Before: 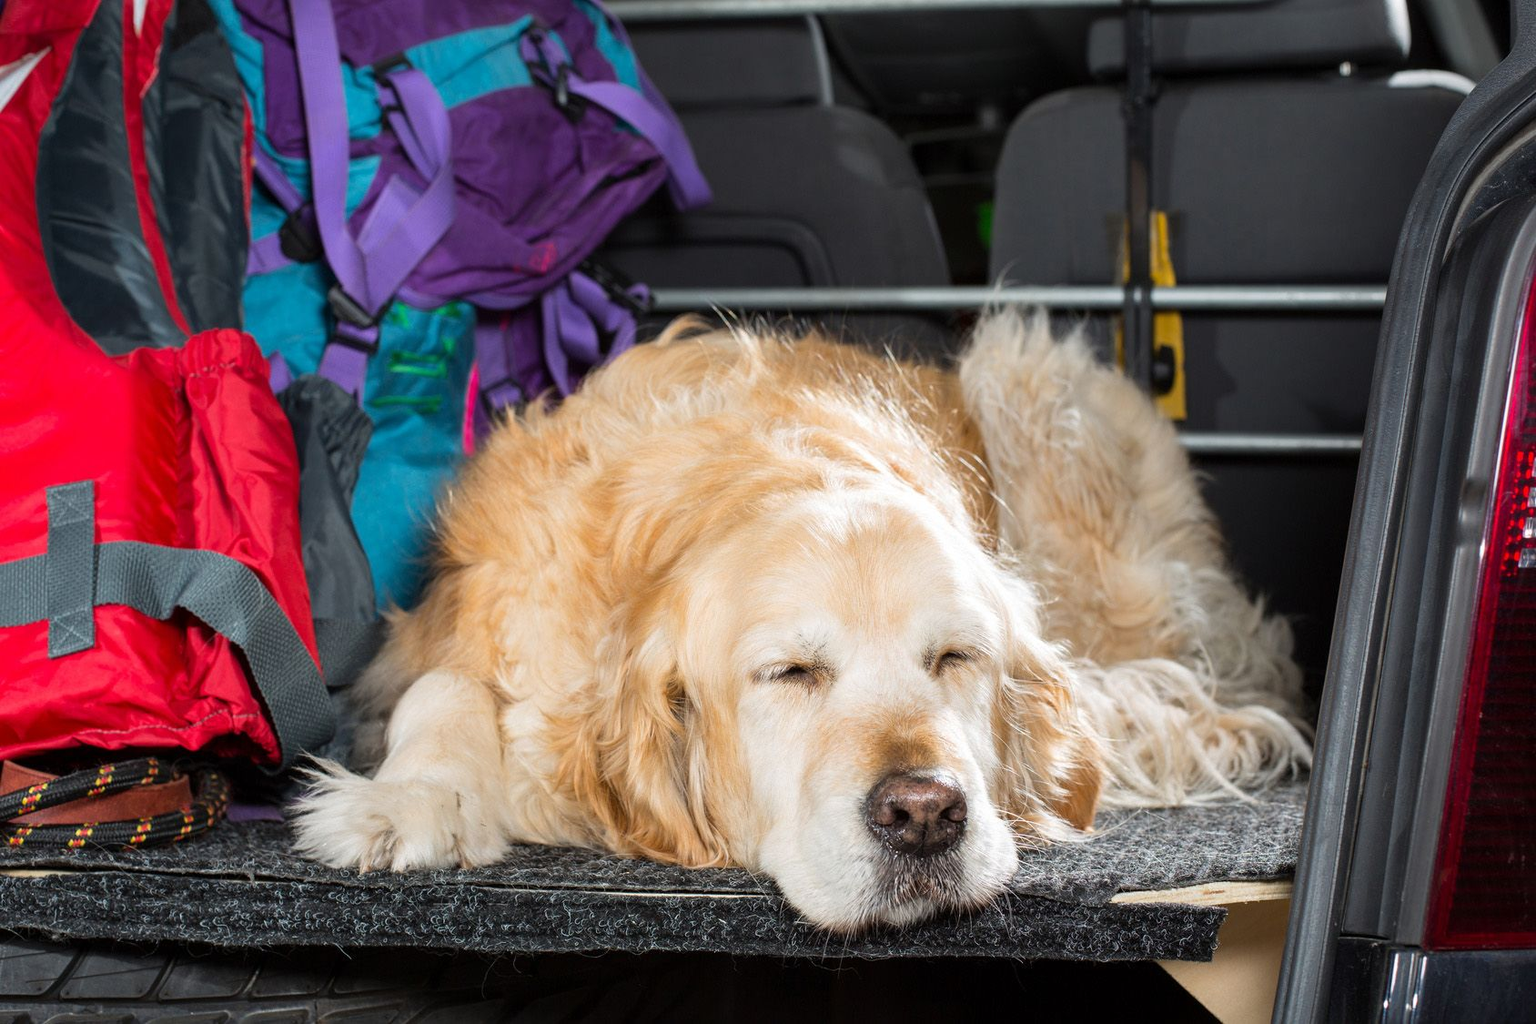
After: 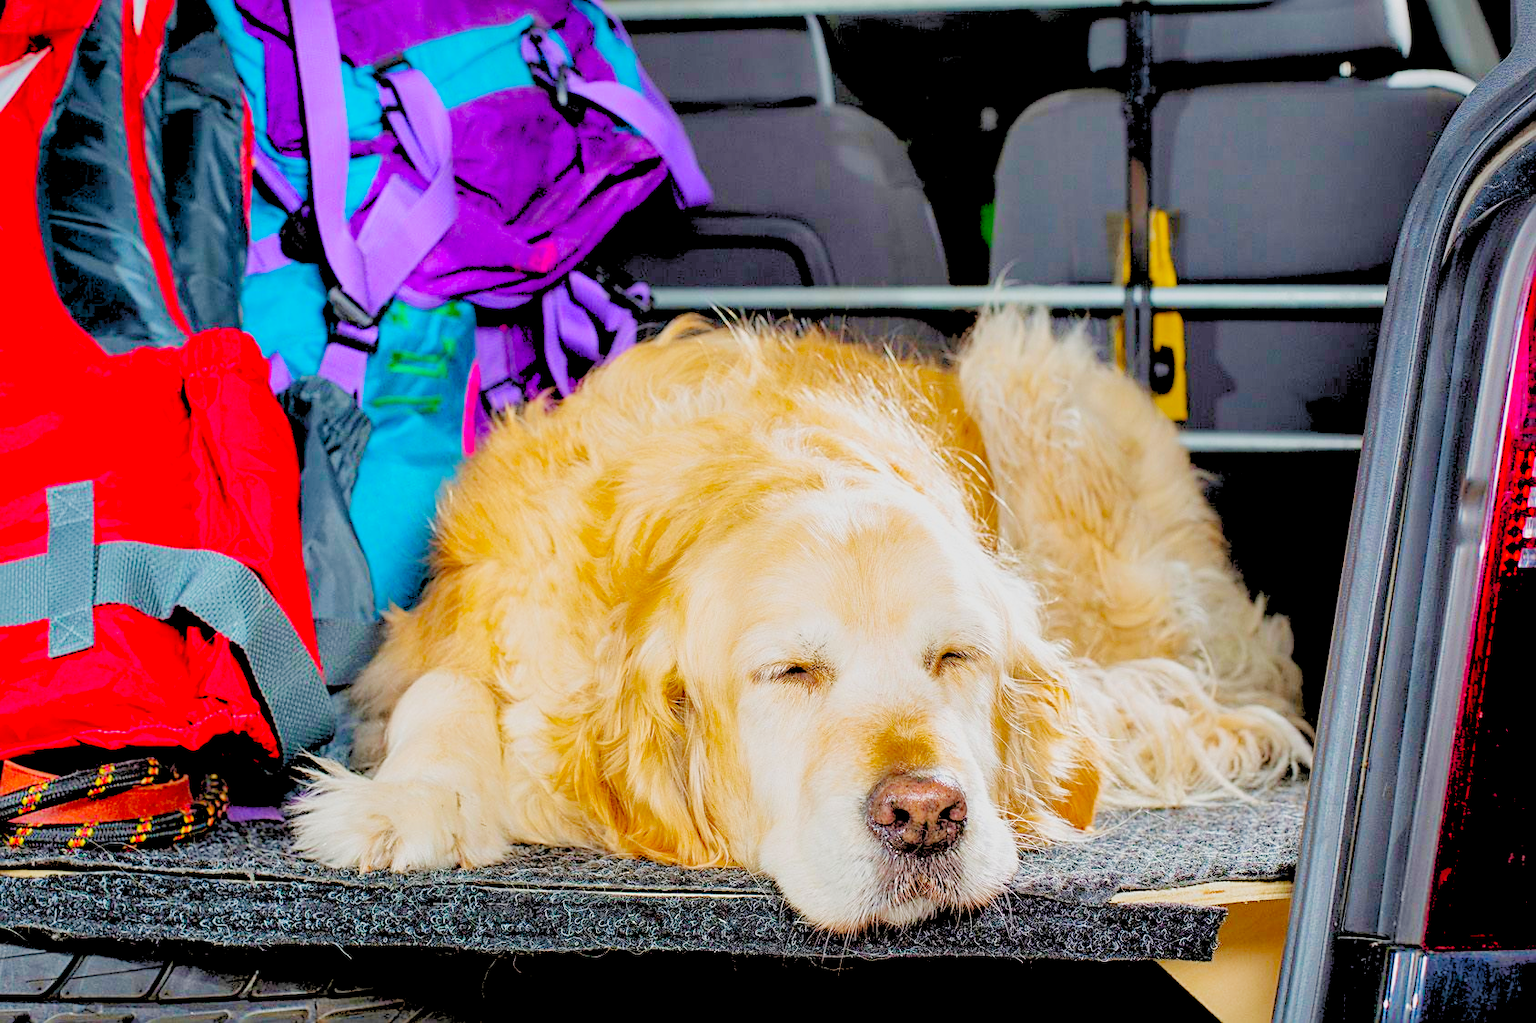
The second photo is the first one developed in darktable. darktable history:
white balance: emerald 1
shadows and highlights: on, module defaults
levels: levels [0.072, 0.414, 0.976]
velvia: on, module defaults
color balance rgb: linear chroma grading › global chroma 15%, perceptual saturation grading › global saturation 30%
sharpen: on, module defaults
exposure: black level correction 0, exposure 1.2 EV, compensate exposure bias true, compensate highlight preservation false
filmic rgb: middle gray luminance 30%, black relative exposure -9 EV, white relative exposure 7 EV, threshold 6 EV, target black luminance 0%, hardness 2.94, latitude 2.04%, contrast 0.963, highlights saturation mix 5%, shadows ↔ highlights balance 12.16%, add noise in highlights 0, preserve chrominance no, color science v3 (2019), use custom middle-gray values true, iterations of high-quality reconstruction 0, contrast in highlights soft, enable highlight reconstruction true
